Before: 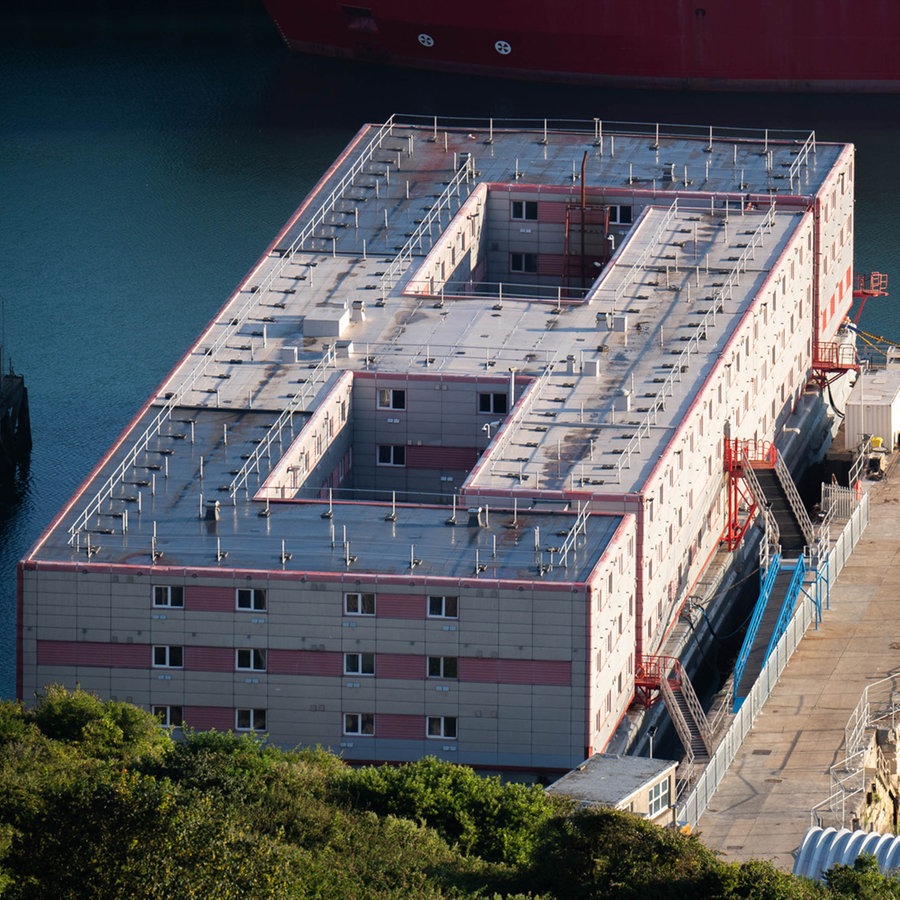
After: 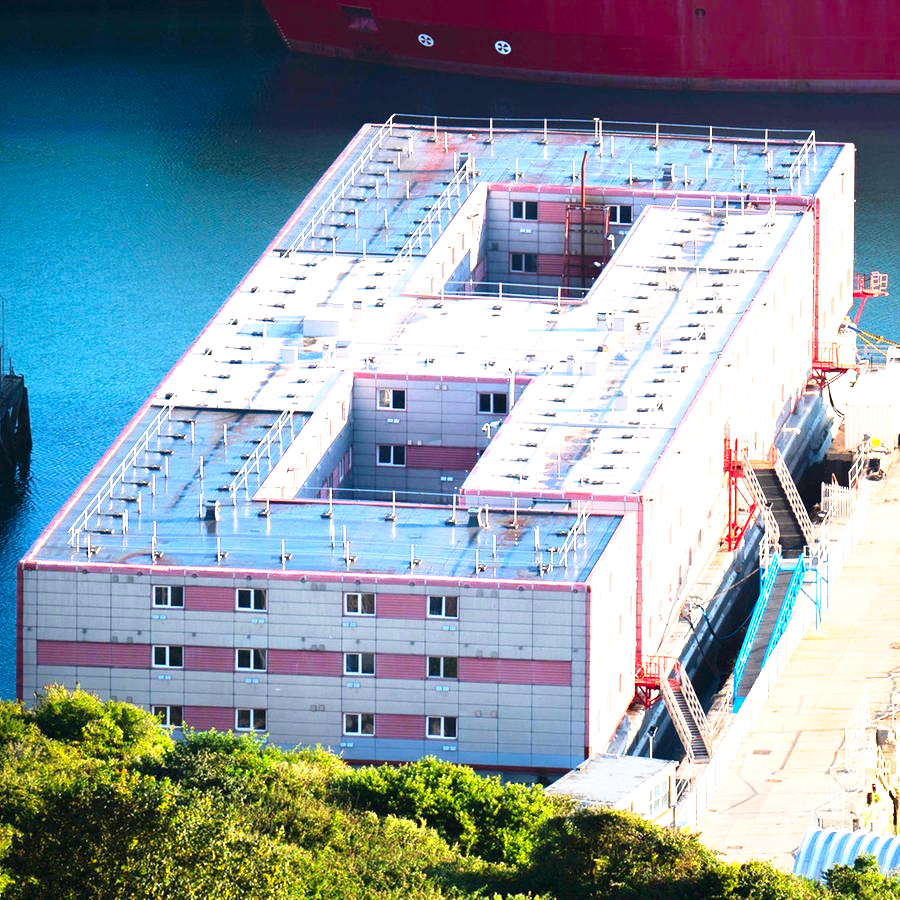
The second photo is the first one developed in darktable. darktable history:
base curve: curves: ch0 [(0, 0) (0.579, 0.807) (1, 1)], preserve colors none
exposure: black level correction 0, exposure 1.524 EV, compensate exposure bias true, compensate highlight preservation false
contrast brightness saturation: contrast 0.158, saturation 0.33
